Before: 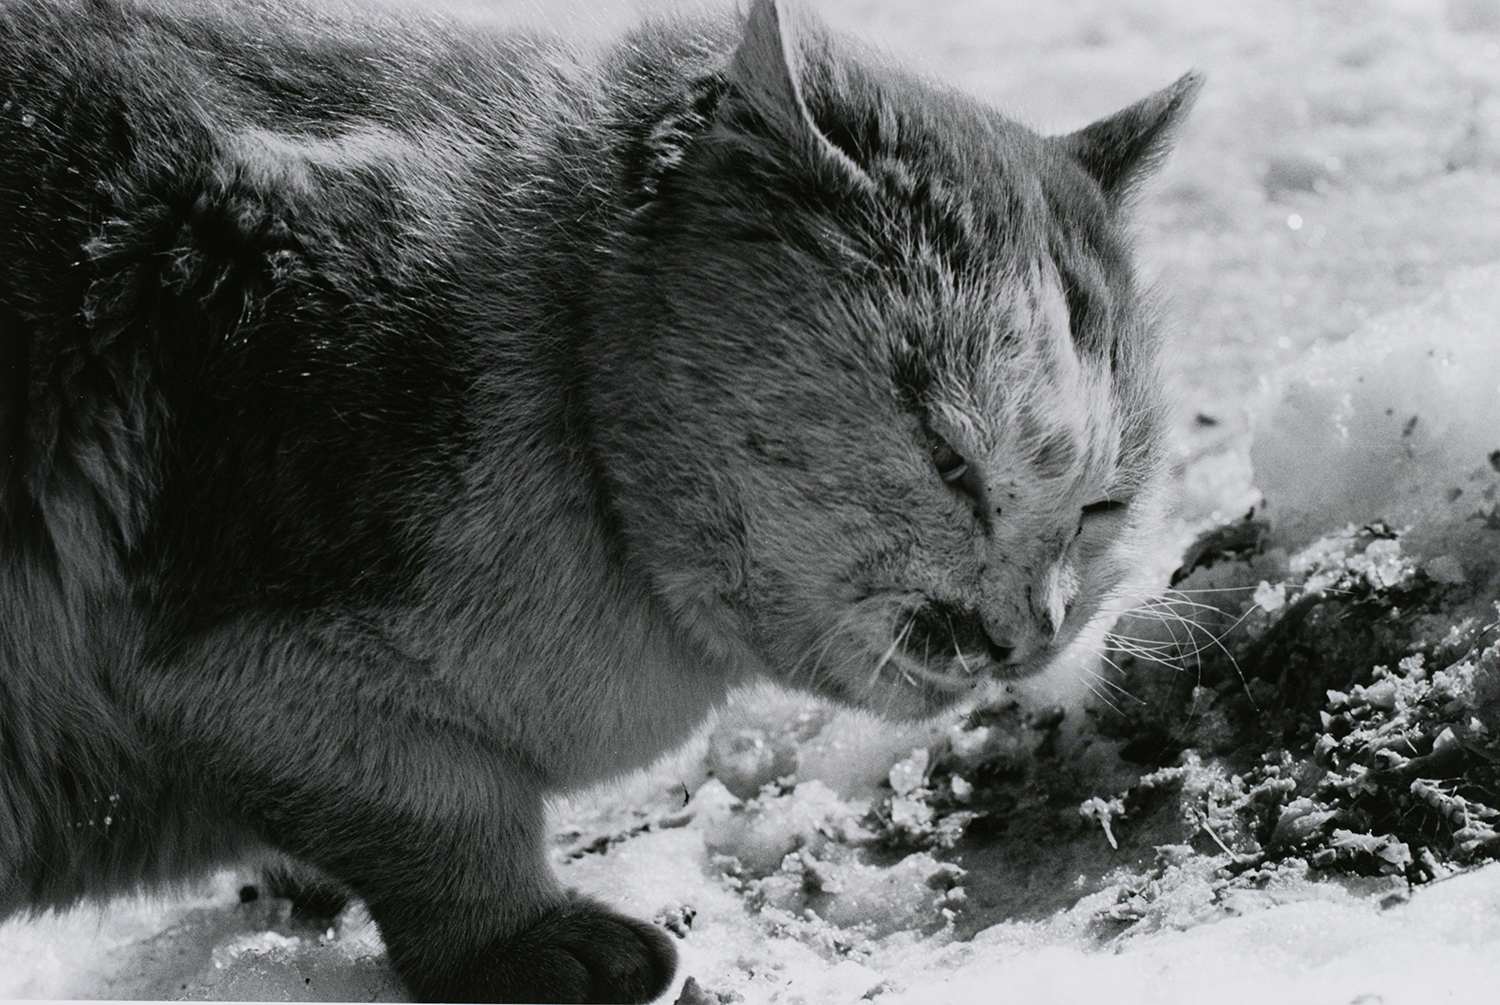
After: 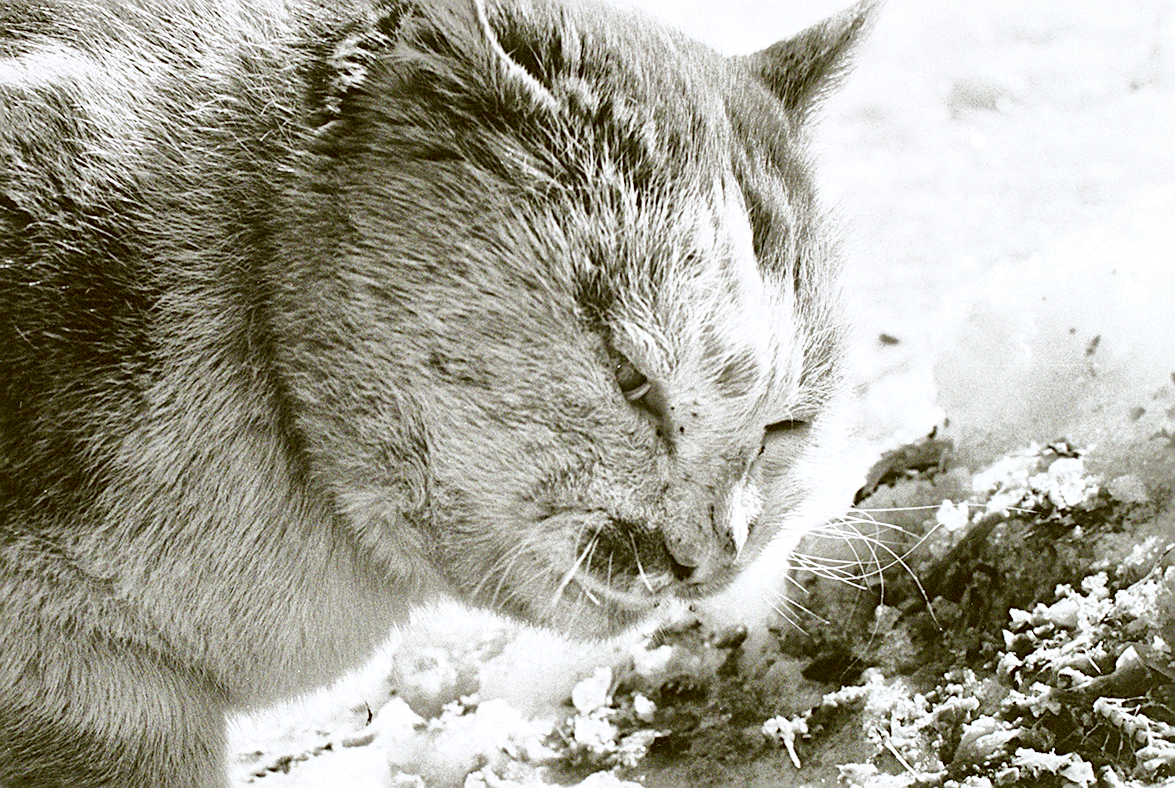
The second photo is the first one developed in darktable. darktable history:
shadows and highlights: on, module defaults
exposure: black level correction 0.001, exposure 2.653 EV, compensate exposure bias true, compensate highlight preservation false
sharpen: on, module defaults
local contrast: mode bilateral grid, contrast 19, coarseness 50, detail 119%, midtone range 0.2
crop and rotate: left 21.157%, top 8.09%, right 0.502%, bottom 13.473%
filmic rgb: black relative exposure -7.65 EV, white relative exposure 4.56 EV, hardness 3.61
color correction: highlights a* -0.513, highlights b* 0.172, shadows a* 4.67, shadows b* 20.81
